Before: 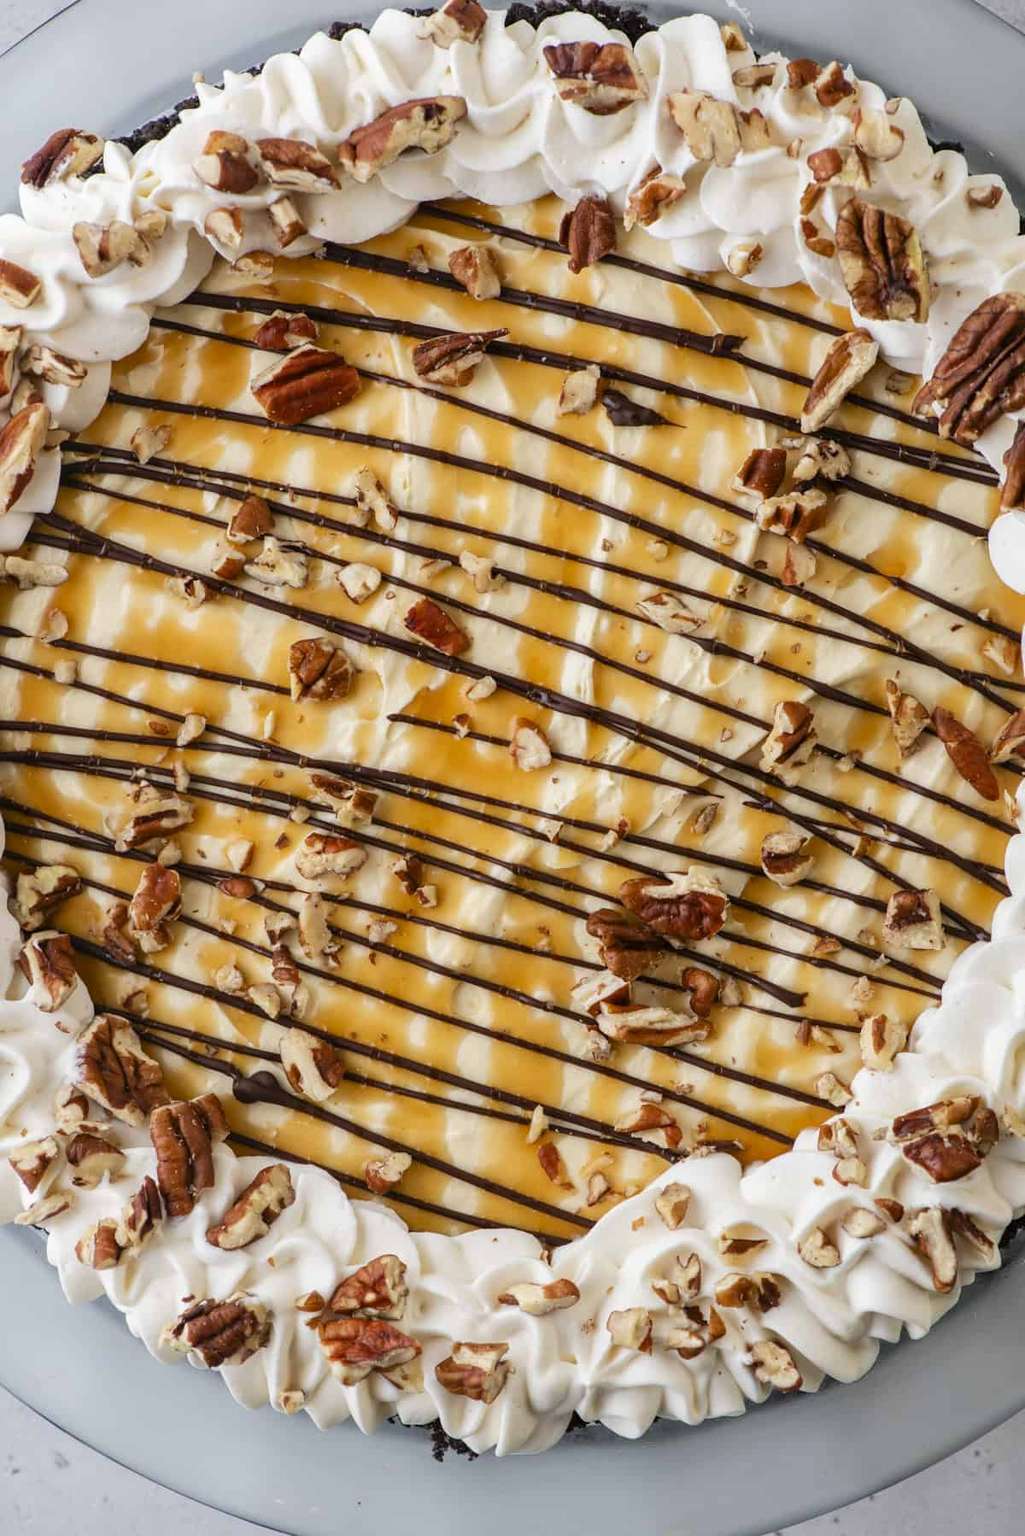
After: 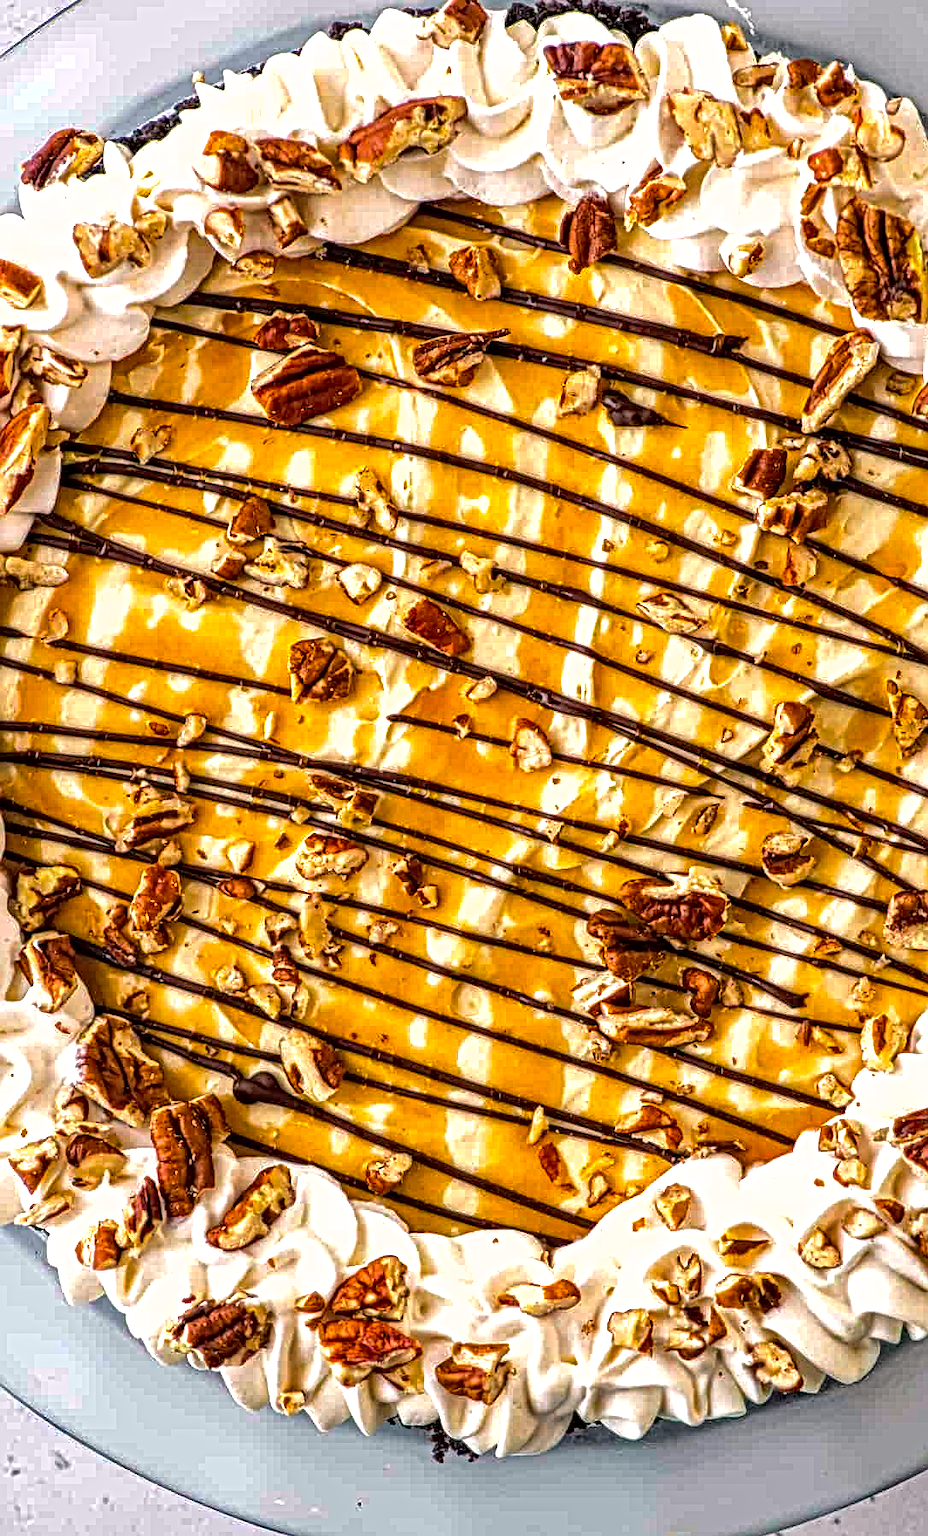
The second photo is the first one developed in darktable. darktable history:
local contrast: mode bilateral grid, contrast 20, coarseness 4, detail 299%, midtone range 0.2
crop: right 9.481%, bottom 0.032%
shadows and highlights: on, module defaults
tone equalizer: -8 EV -0.417 EV, -7 EV -0.425 EV, -6 EV -0.364 EV, -5 EV -0.188 EV, -3 EV 0.22 EV, -2 EV 0.359 EV, -1 EV 0.409 EV, +0 EV 0.434 EV, edges refinement/feathering 500, mask exposure compensation -1.57 EV, preserve details no
color balance rgb: highlights gain › chroma 1.569%, highlights gain › hue 55.66°, perceptual saturation grading › global saturation 25.133%, global vibrance 30.236%, contrast 9.57%
